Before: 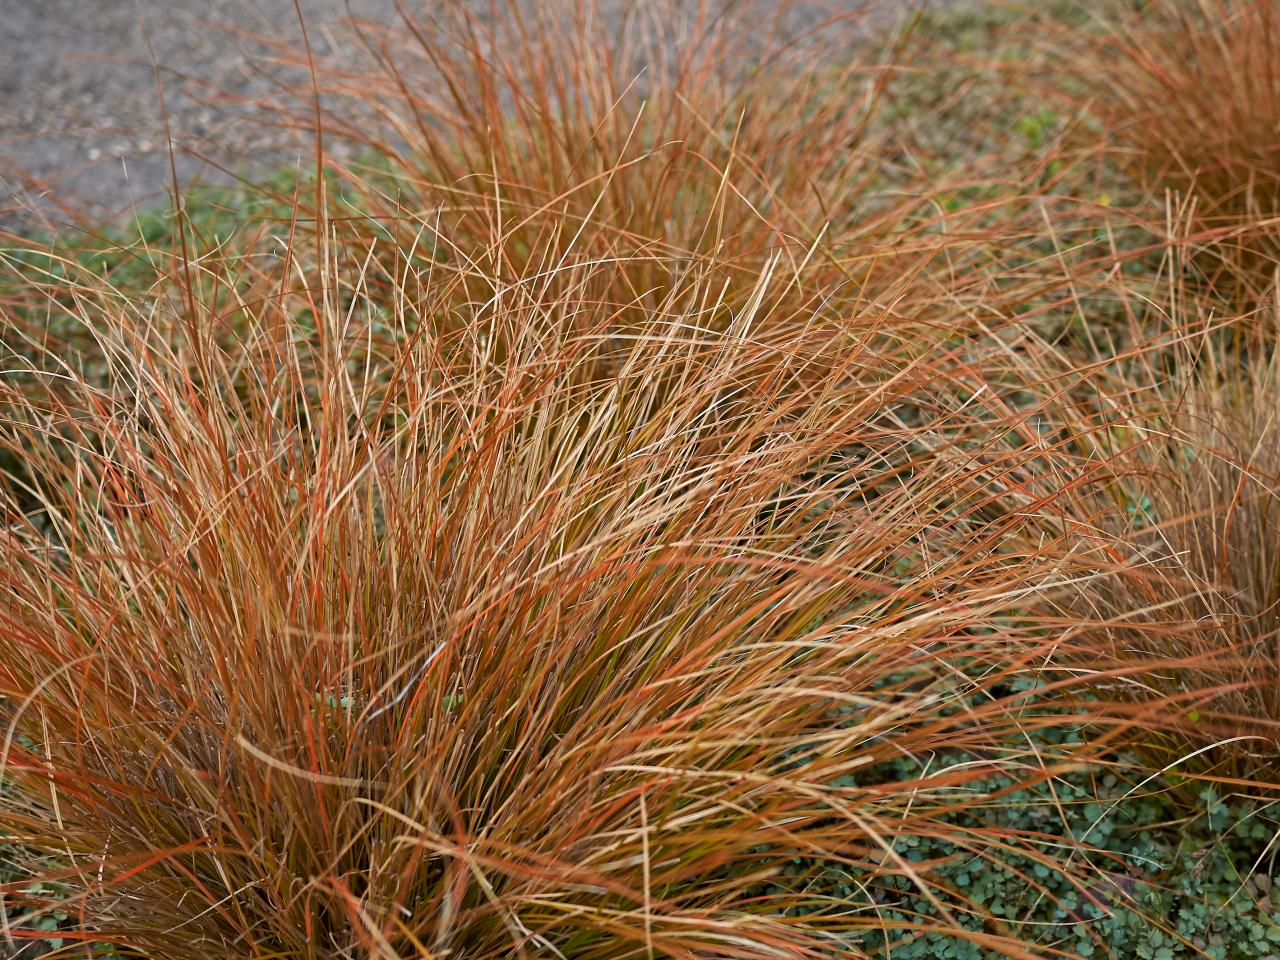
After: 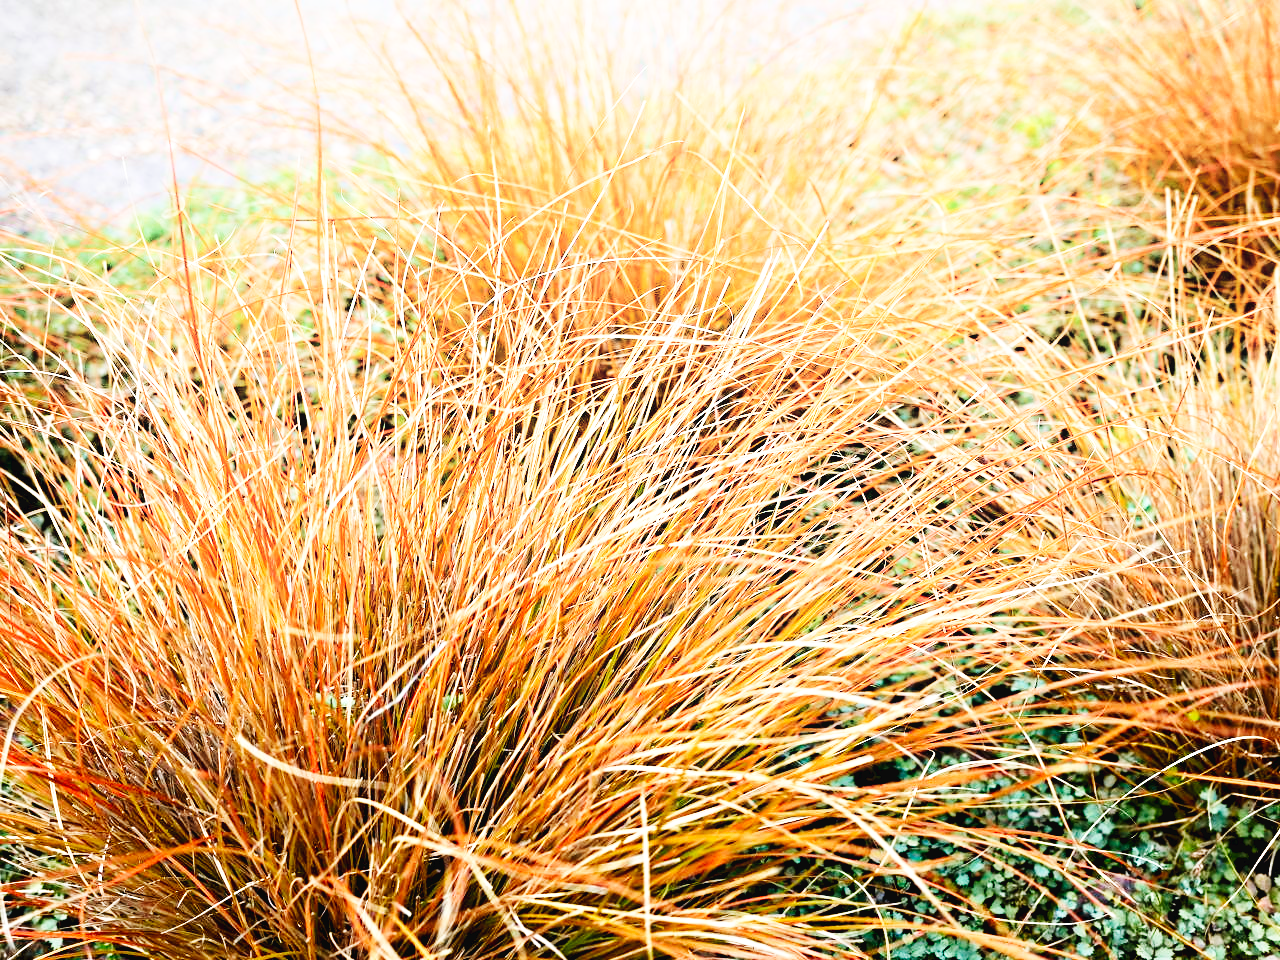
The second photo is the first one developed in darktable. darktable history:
contrast equalizer: octaves 7, y [[0.6 ×6], [0.55 ×6], [0 ×6], [0 ×6], [0 ×6]]
exposure: exposure 0.297 EV, compensate exposure bias true, compensate highlight preservation false
shadows and highlights: shadows -89.19, highlights 88.07, soften with gaussian
base curve: curves: ch0 [(0, 0.003) (0.001, 0.002) (0.006, 0.004) (0.02, 0.022) (0.048, 0.086) (0.094, 0.234) (0.162, 0.431) (0.258, 0.629) (0.385, 0.8) (0.548, 0.918) (0.751, 0.988) (1, 1)], exposure shift 0.579, preserve colors none
